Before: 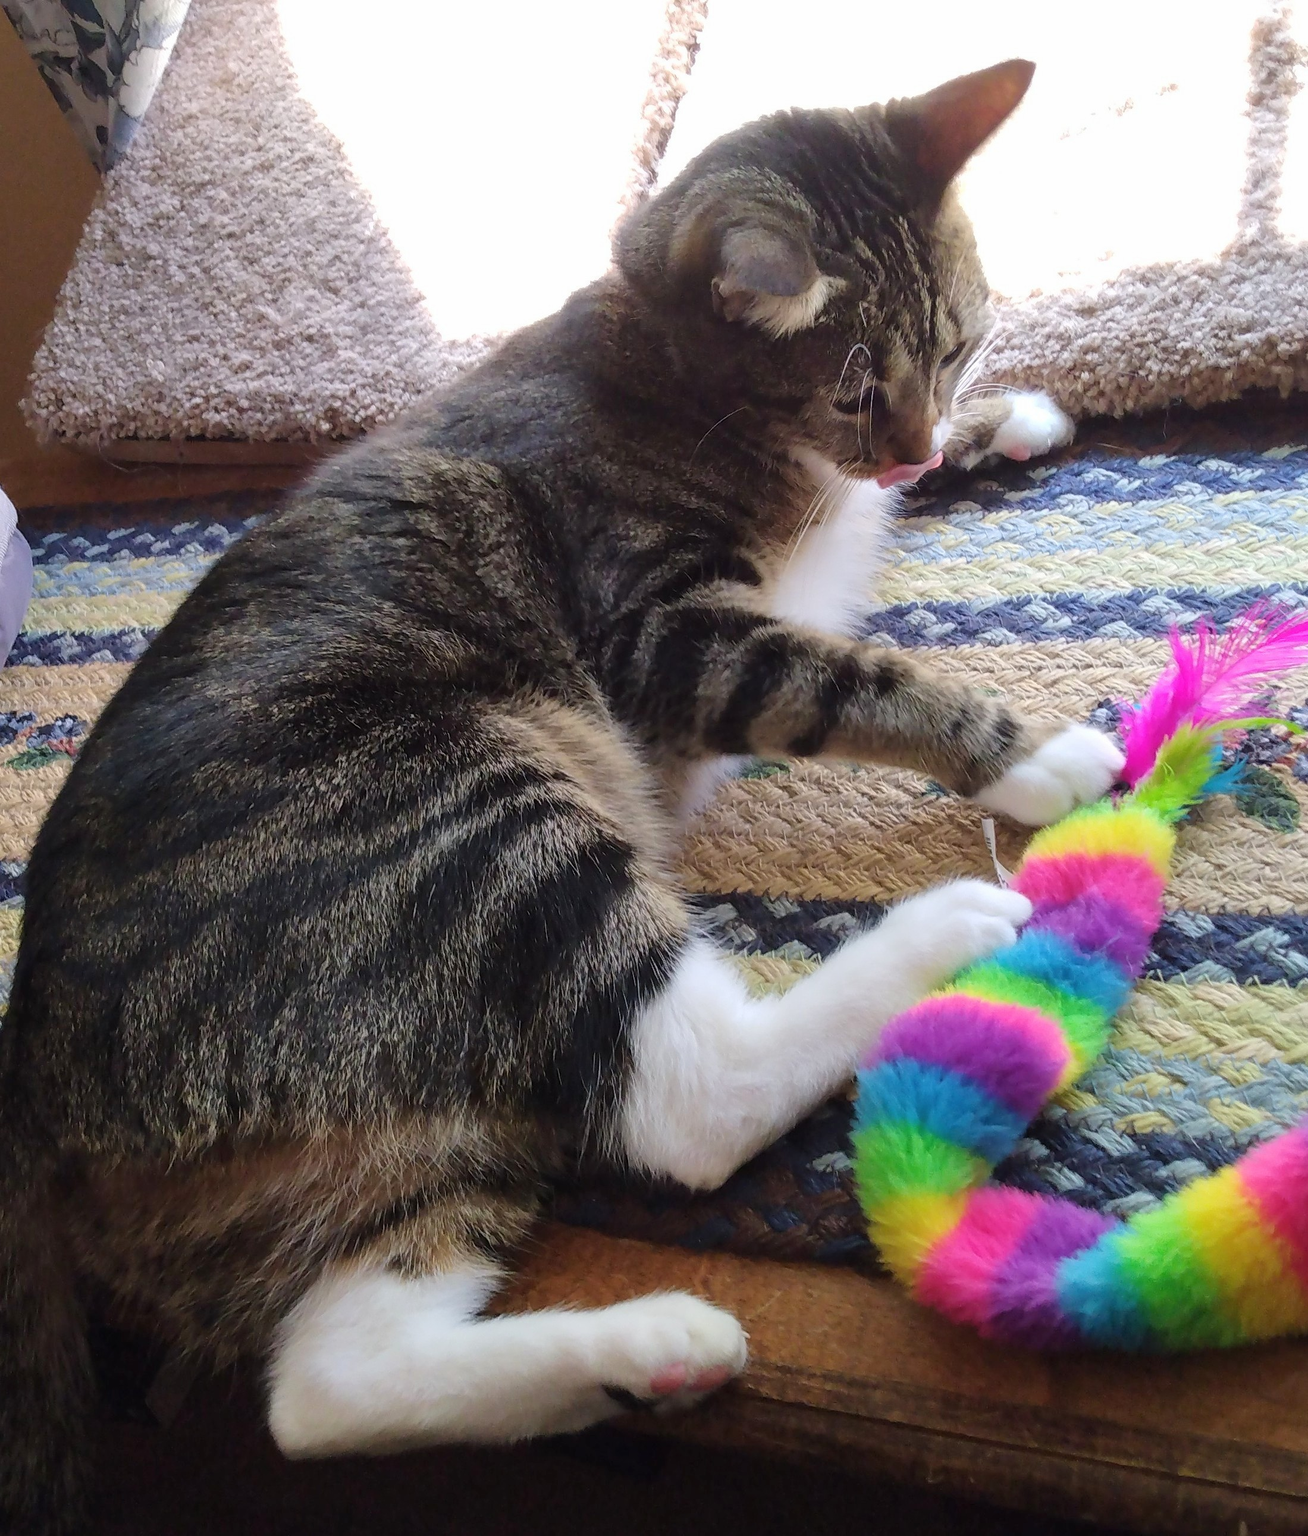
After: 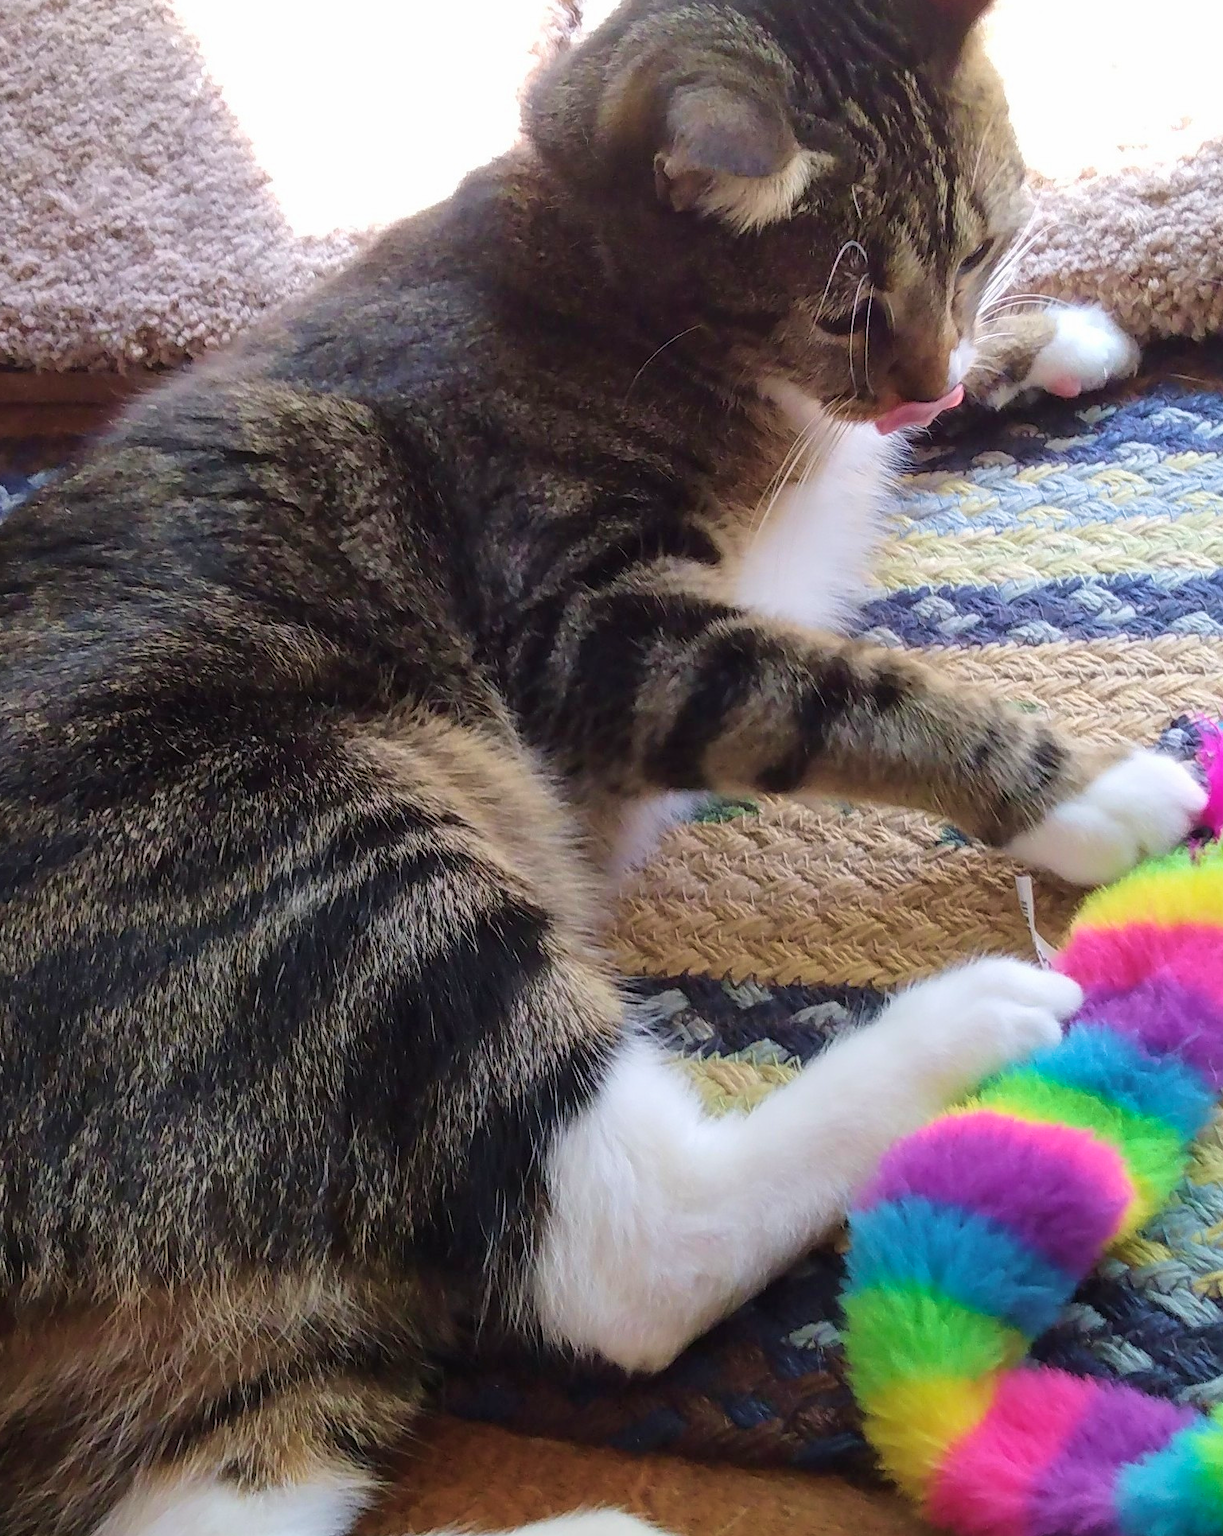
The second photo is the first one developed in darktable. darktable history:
crop and rotate: left 17.046%, top 10.659%, right 12.989%, bottom 14.553%
velvia: on, module defaults
